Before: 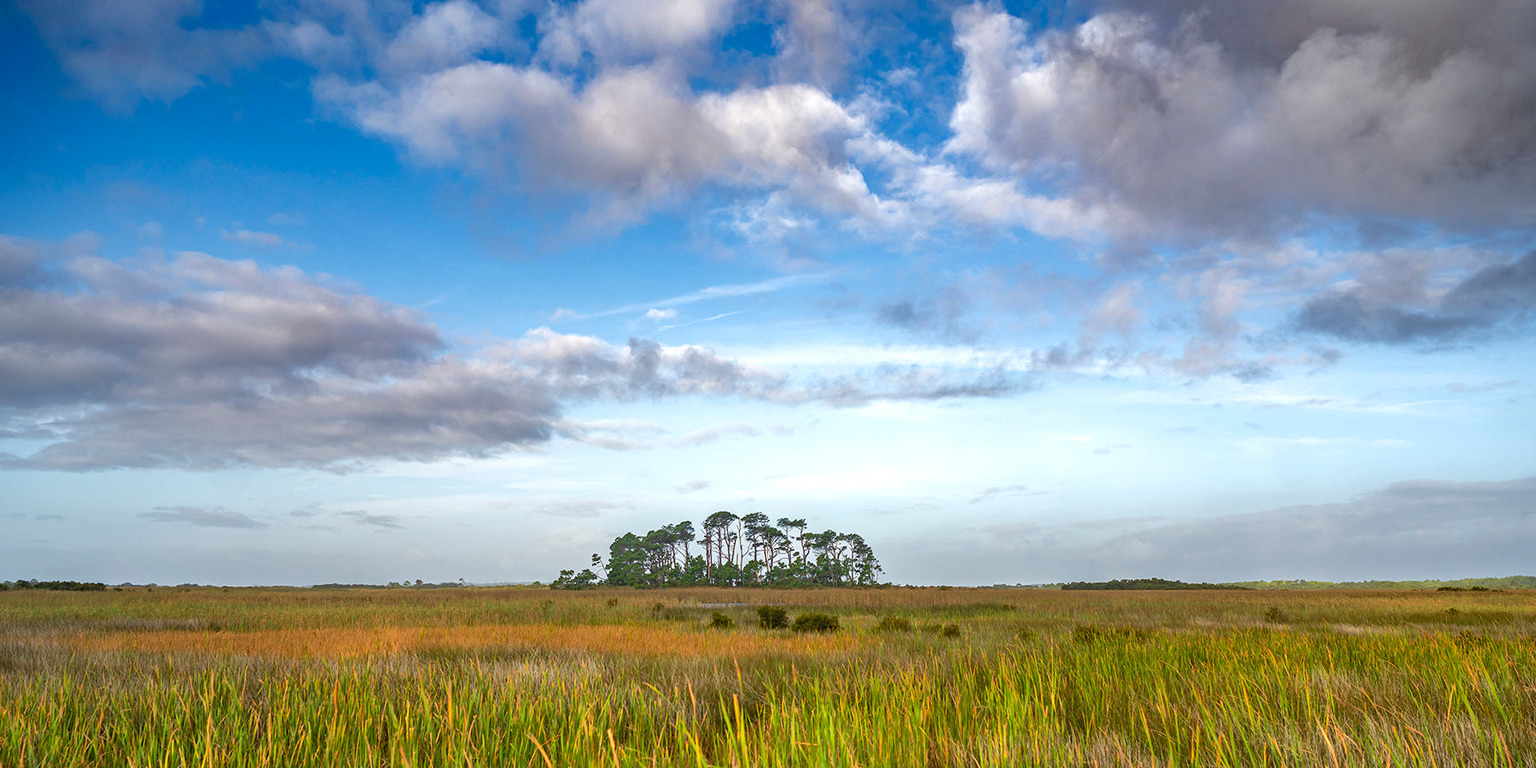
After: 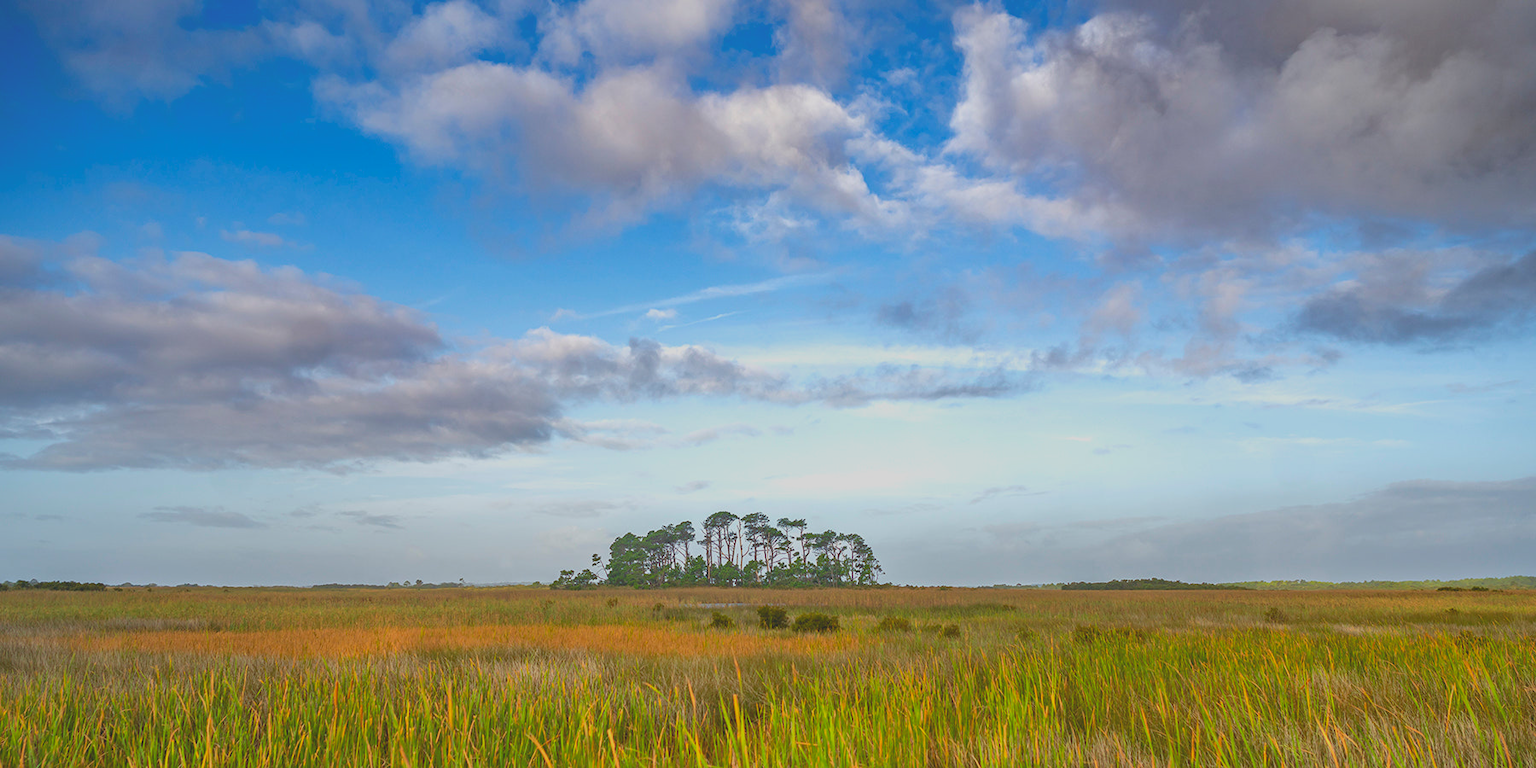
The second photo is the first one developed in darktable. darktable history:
contrast brightness saturation: contrast -0.293
